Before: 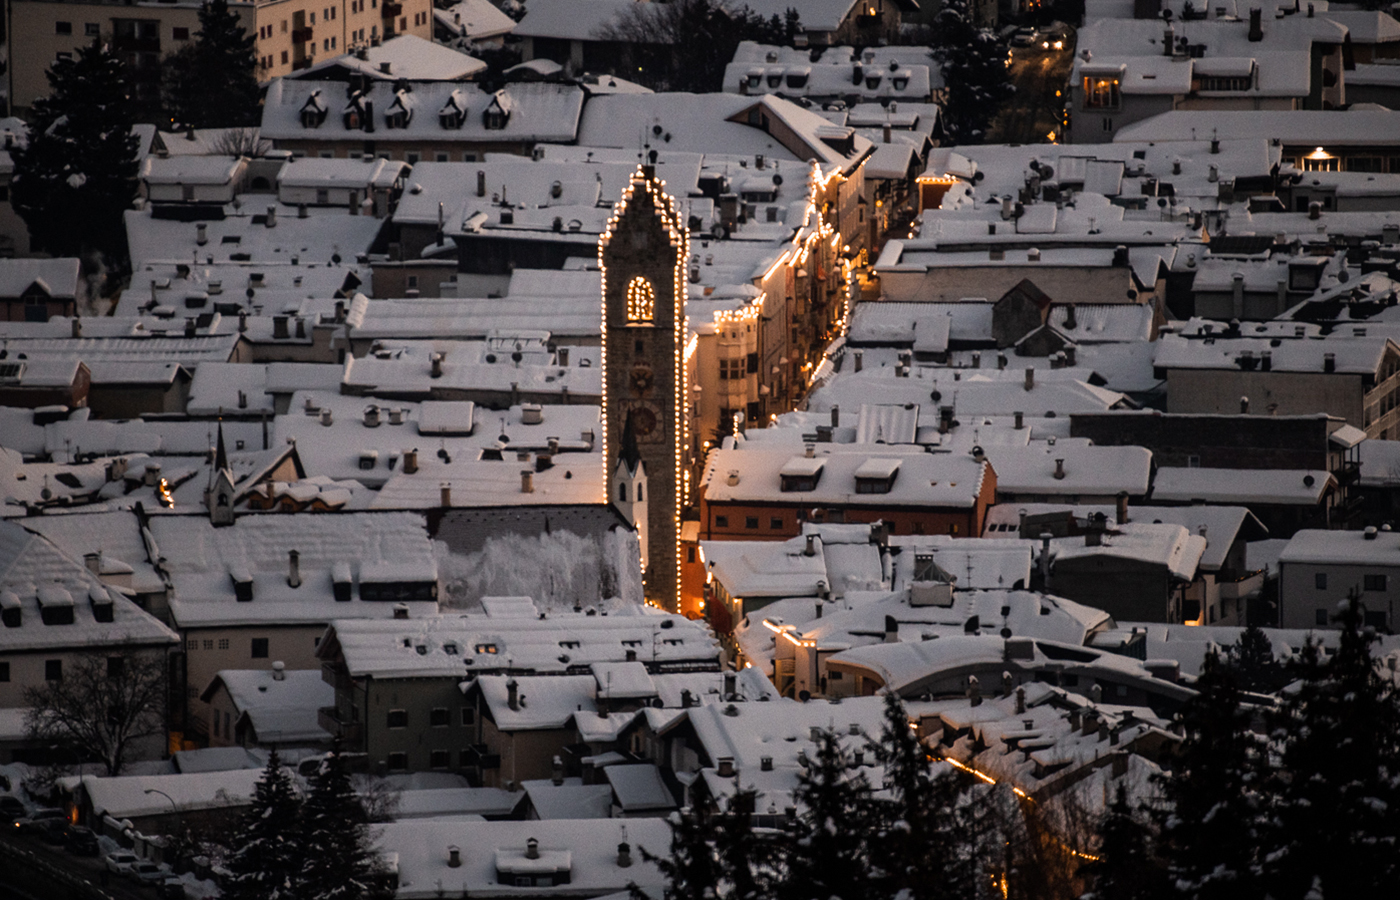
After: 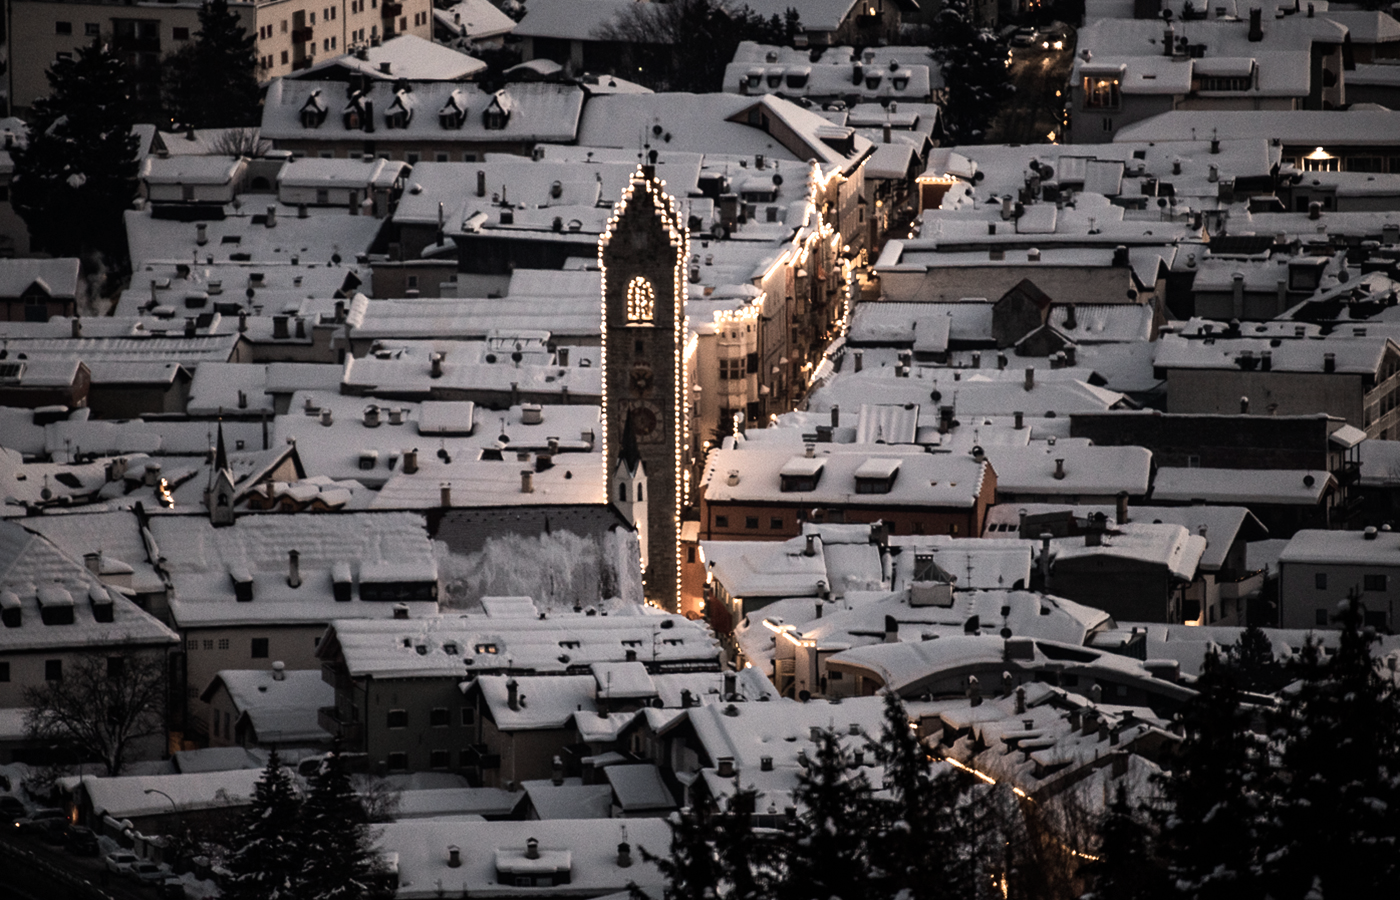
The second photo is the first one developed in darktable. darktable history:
color zones: curves: ch0 [(0, 0.559) (0.153, 0.551) (0.229, 0.5) (0.429, 0.5) (0.571, 0.5) (0.714, 0.5) (0.857, 0.5) (1, 0.559)]; ch1 [(0, 0.417) (0.112, 0.336) (0.213, 0.26) (0.429, 0.34) (0.571, 0.35) (0.683, 0.331) (0.857, 0.344) (1, 0.417)]
tone equalizer: -8 EV -0.417 EV, -7 EV -0.389 EV, -6 EV -0.333 EV, -5 EV -0.222 EV, -3 EV 0.222 EV, -2 EV 0.333 EV, -1 EV 0.389 EV, +0 EV 0.417 EV, edges refinement/feathering 500, mask exposure compensation -1.57 EV, preserve details no
